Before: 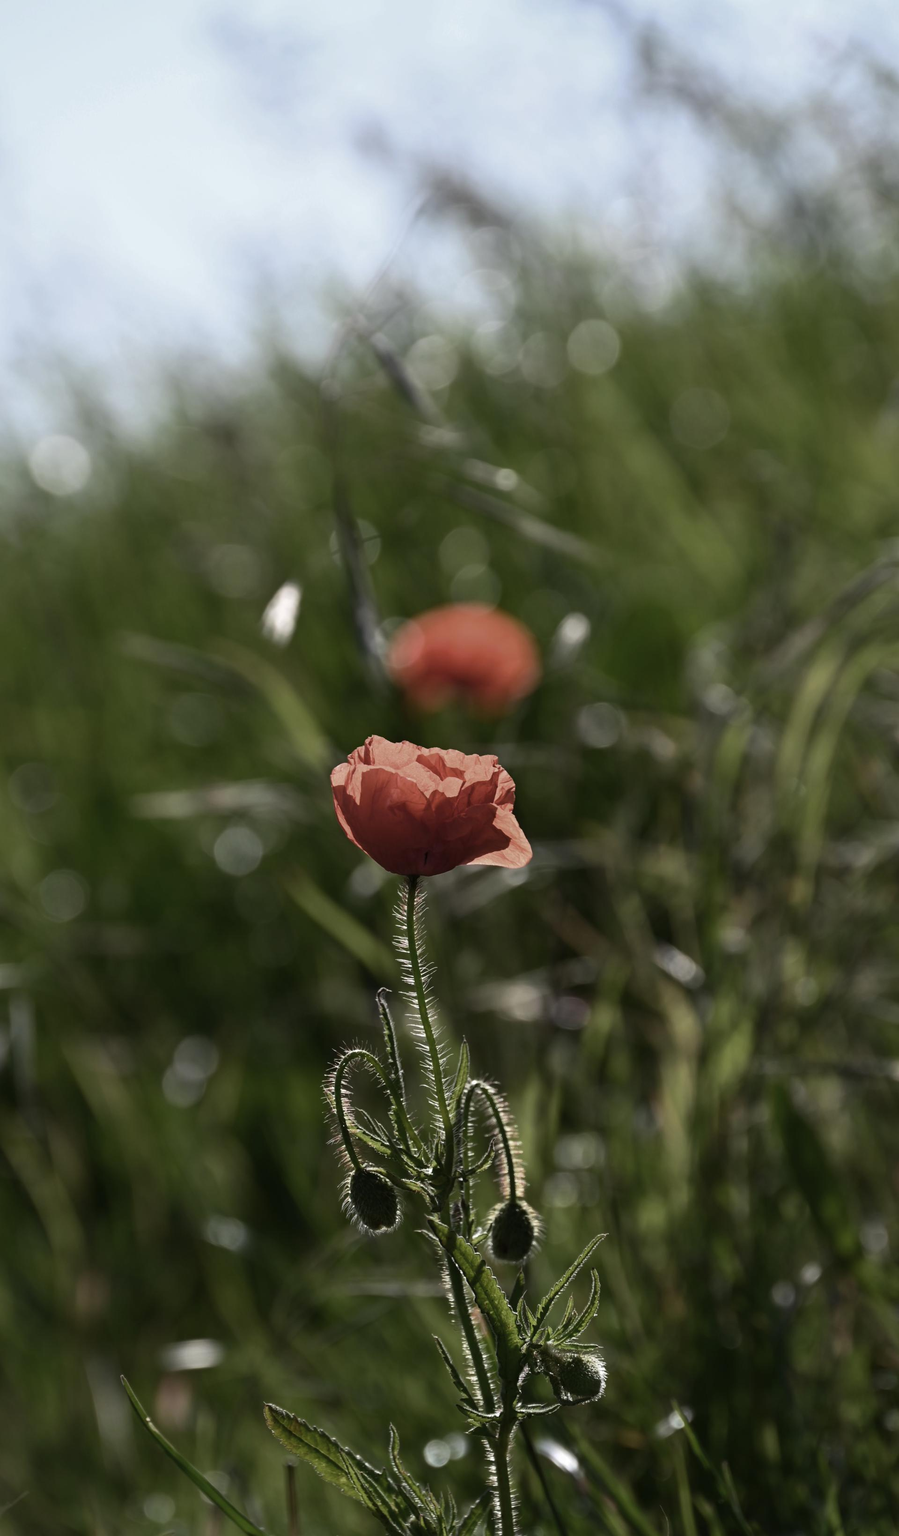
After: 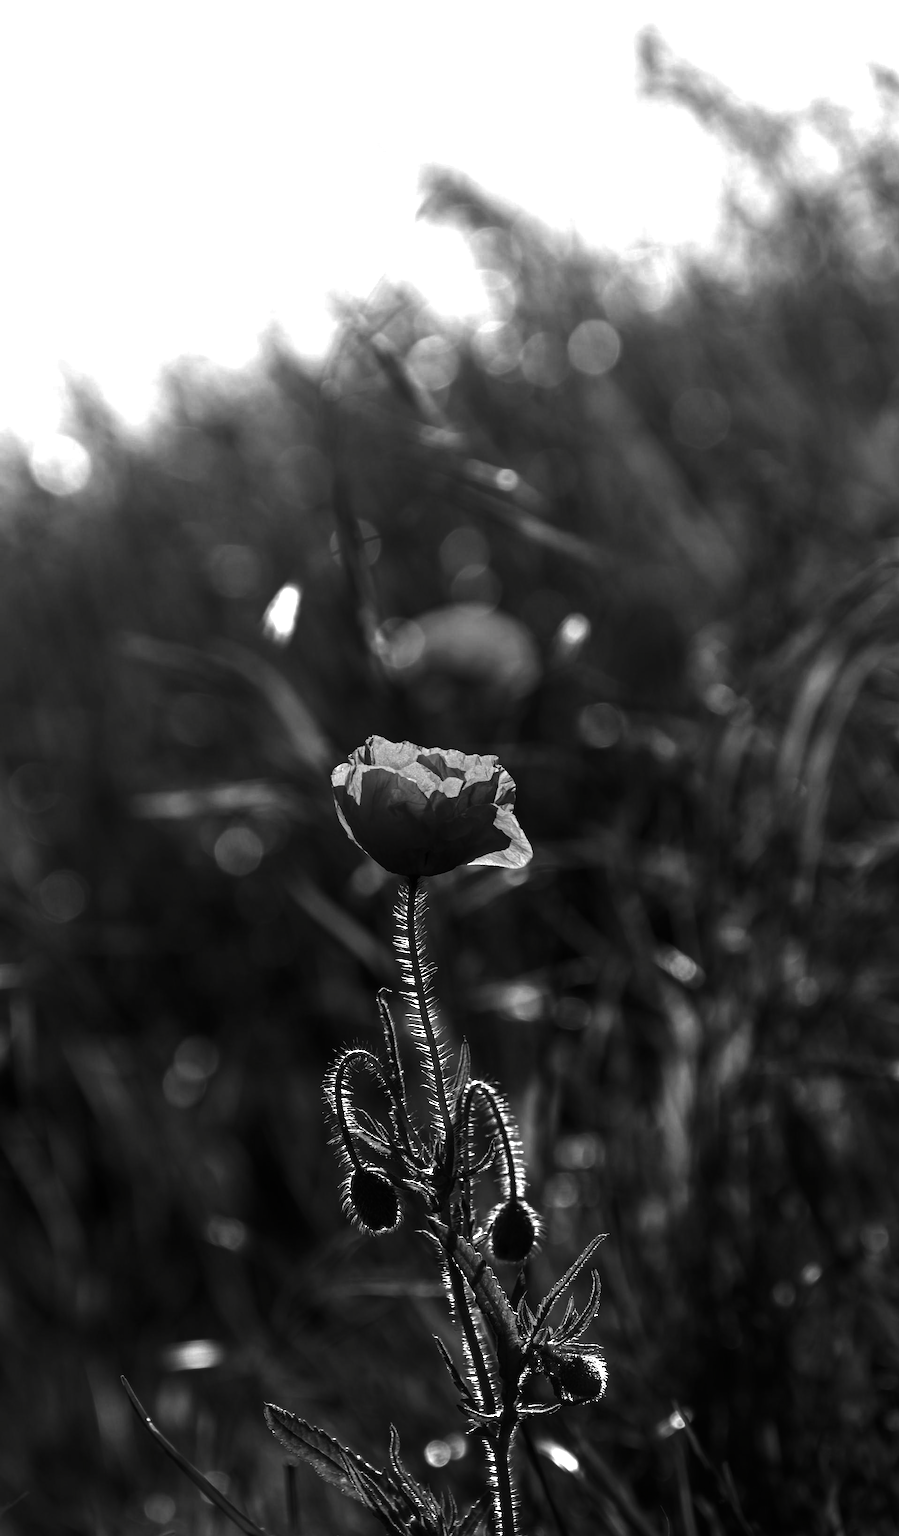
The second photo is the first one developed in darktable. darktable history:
contrast brightness saturation: contrast -0.025, brightness -0.591, saturation -0.995
local contrast: detail 109%
exposure: black level correction 0, exposure 1.107 EV, compensate highlight preservation false
